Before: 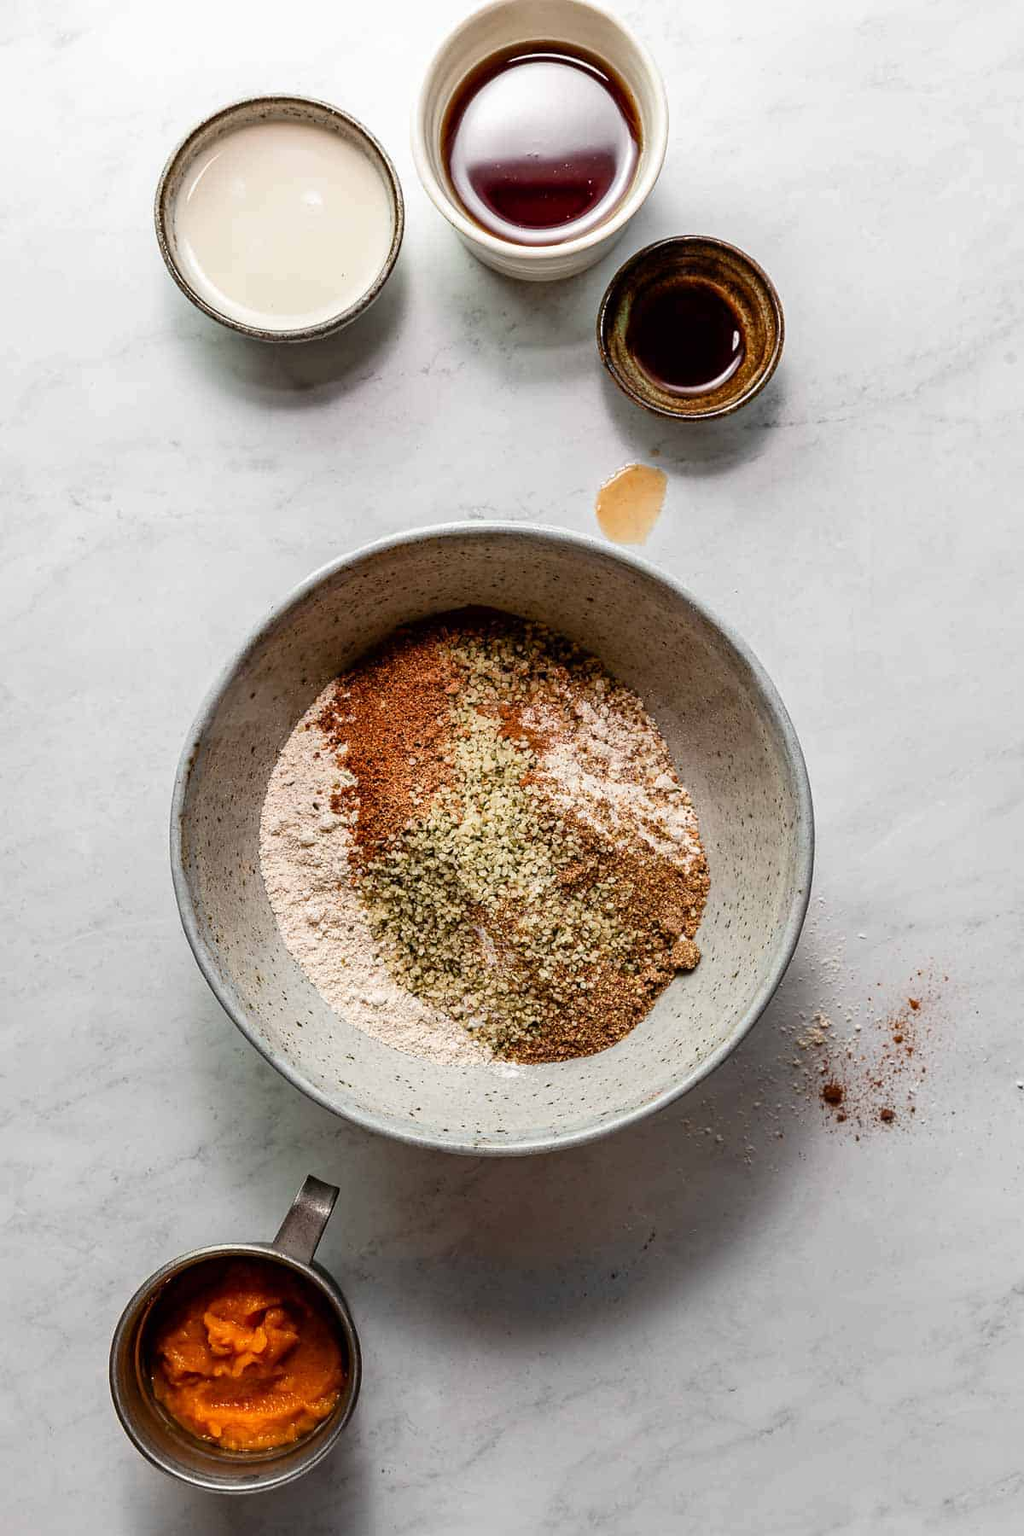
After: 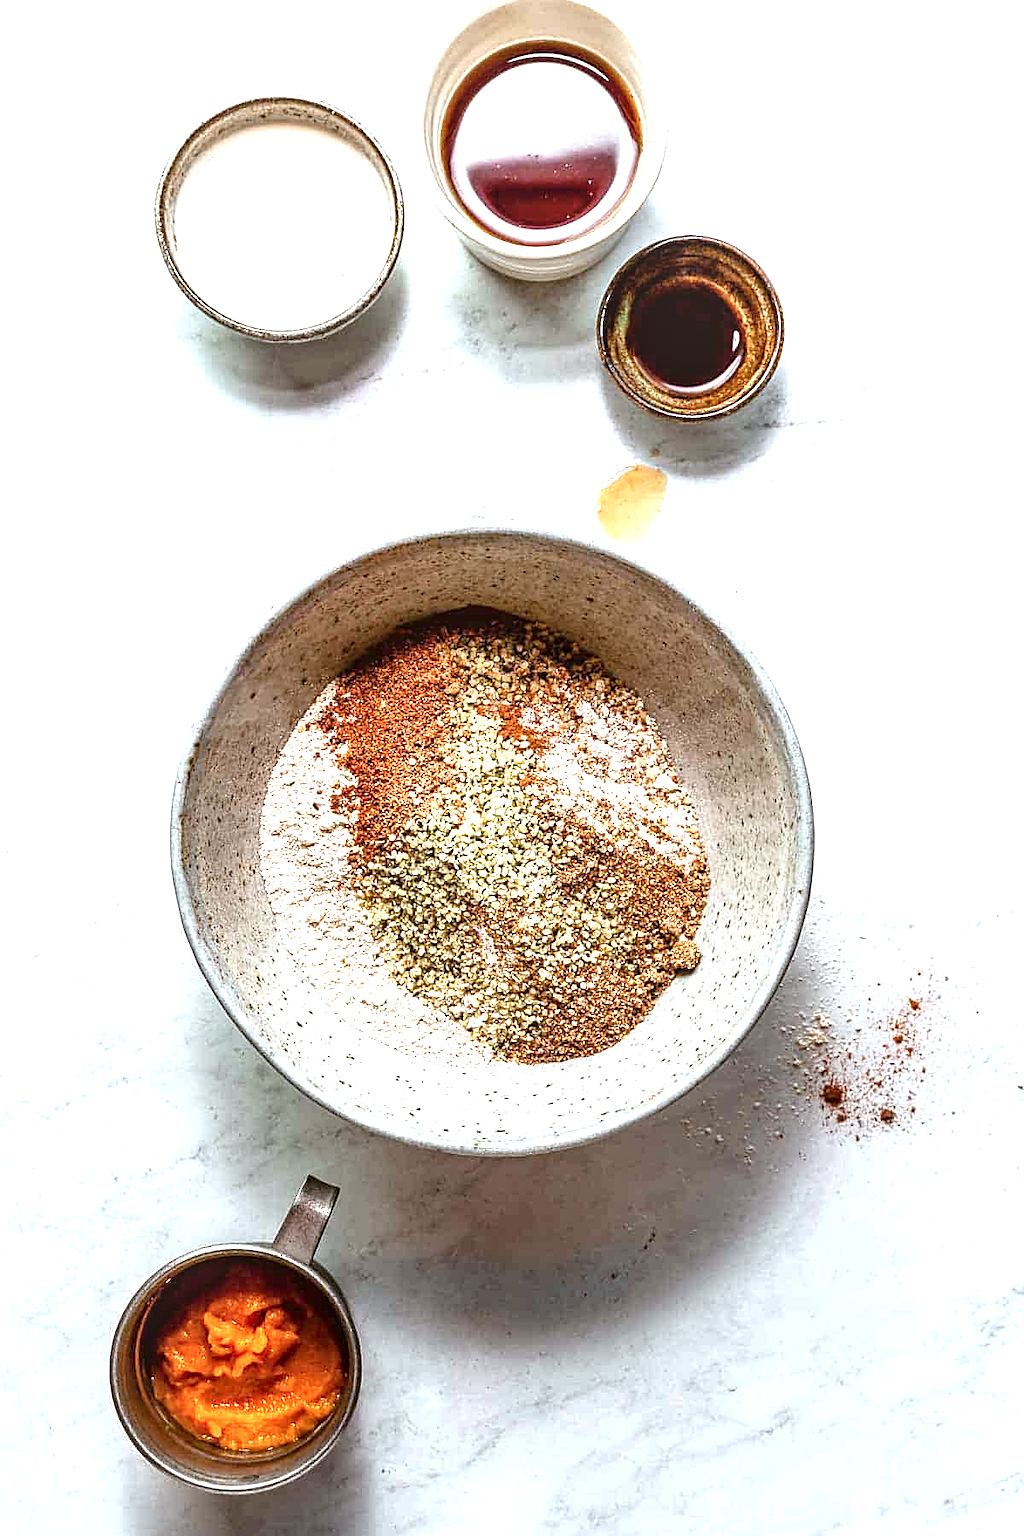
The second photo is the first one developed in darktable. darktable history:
sharpen: on, module defaults
local contrast: on, module defaults
exposure: black level correction 0, exposure 1.1 EV, compensate exposure bias true, compensate highlight preservation false
color correction: highlights a* -3.28, highlights b* -6.24, shadows a* 3.1, shadows b* 5.19
